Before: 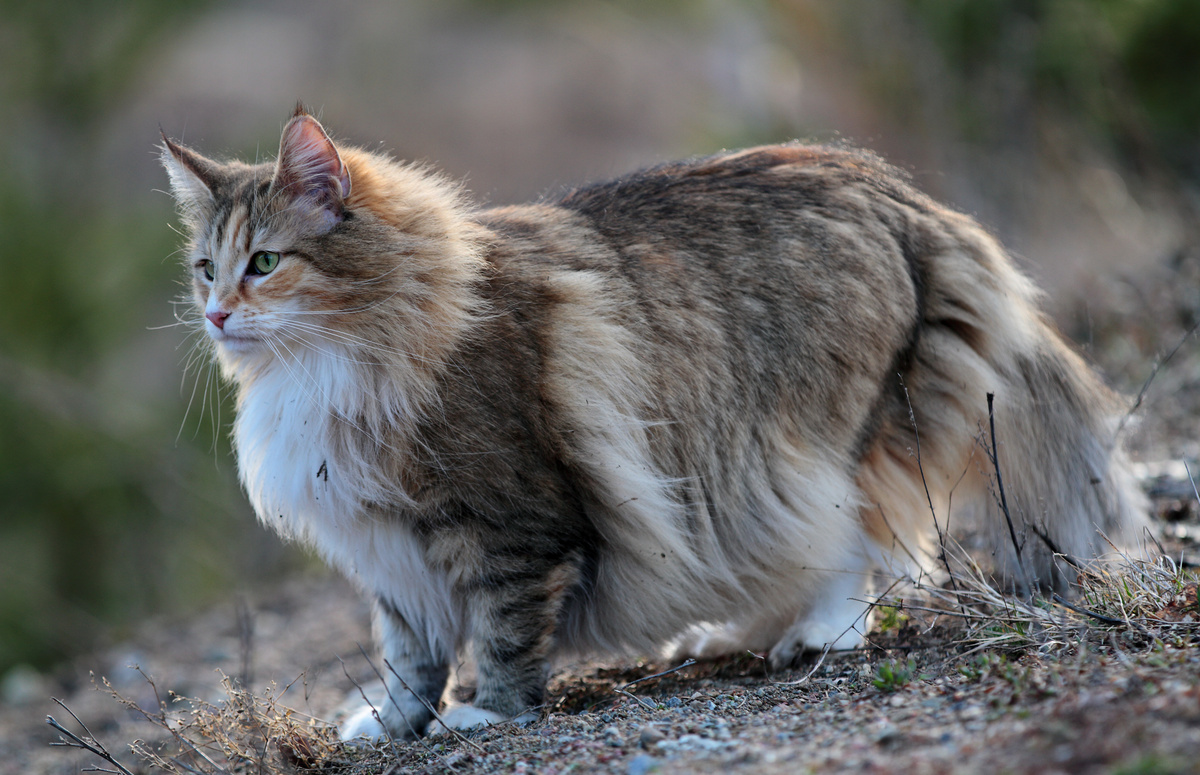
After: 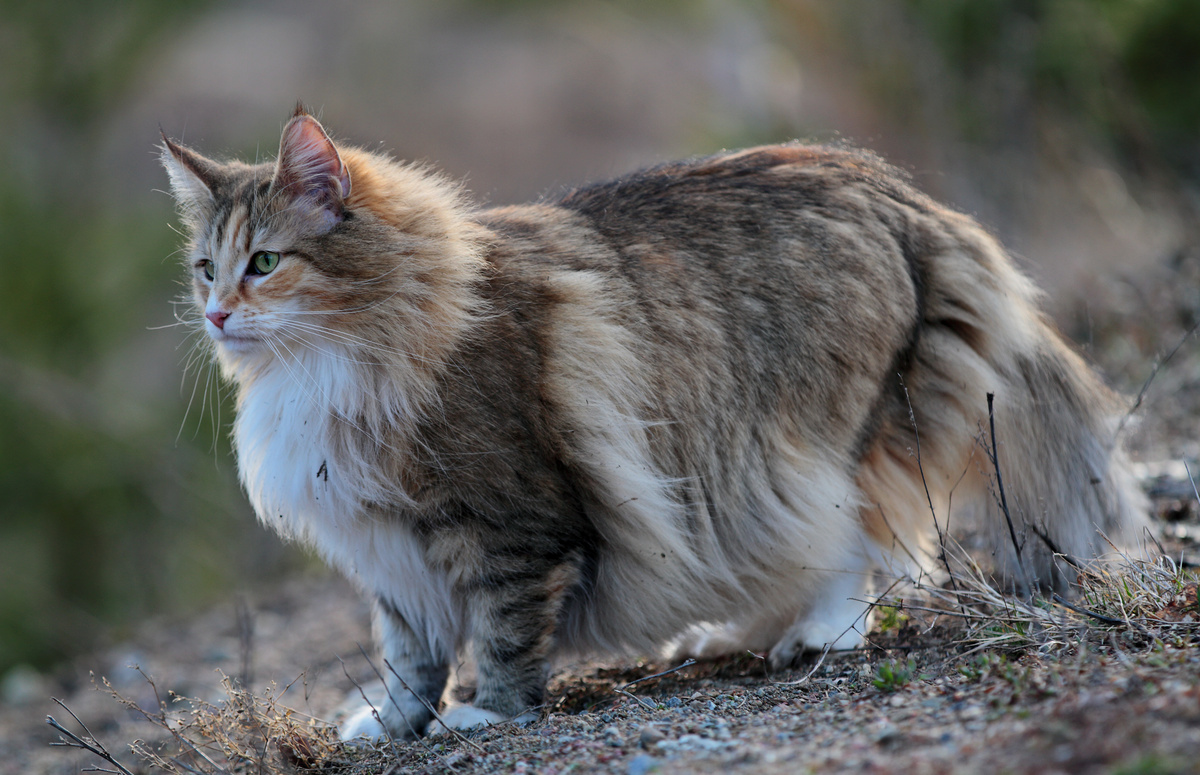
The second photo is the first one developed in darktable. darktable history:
shadows and highlights: shadows 25.3, white point adjustment -3.12, highlights -29.84
